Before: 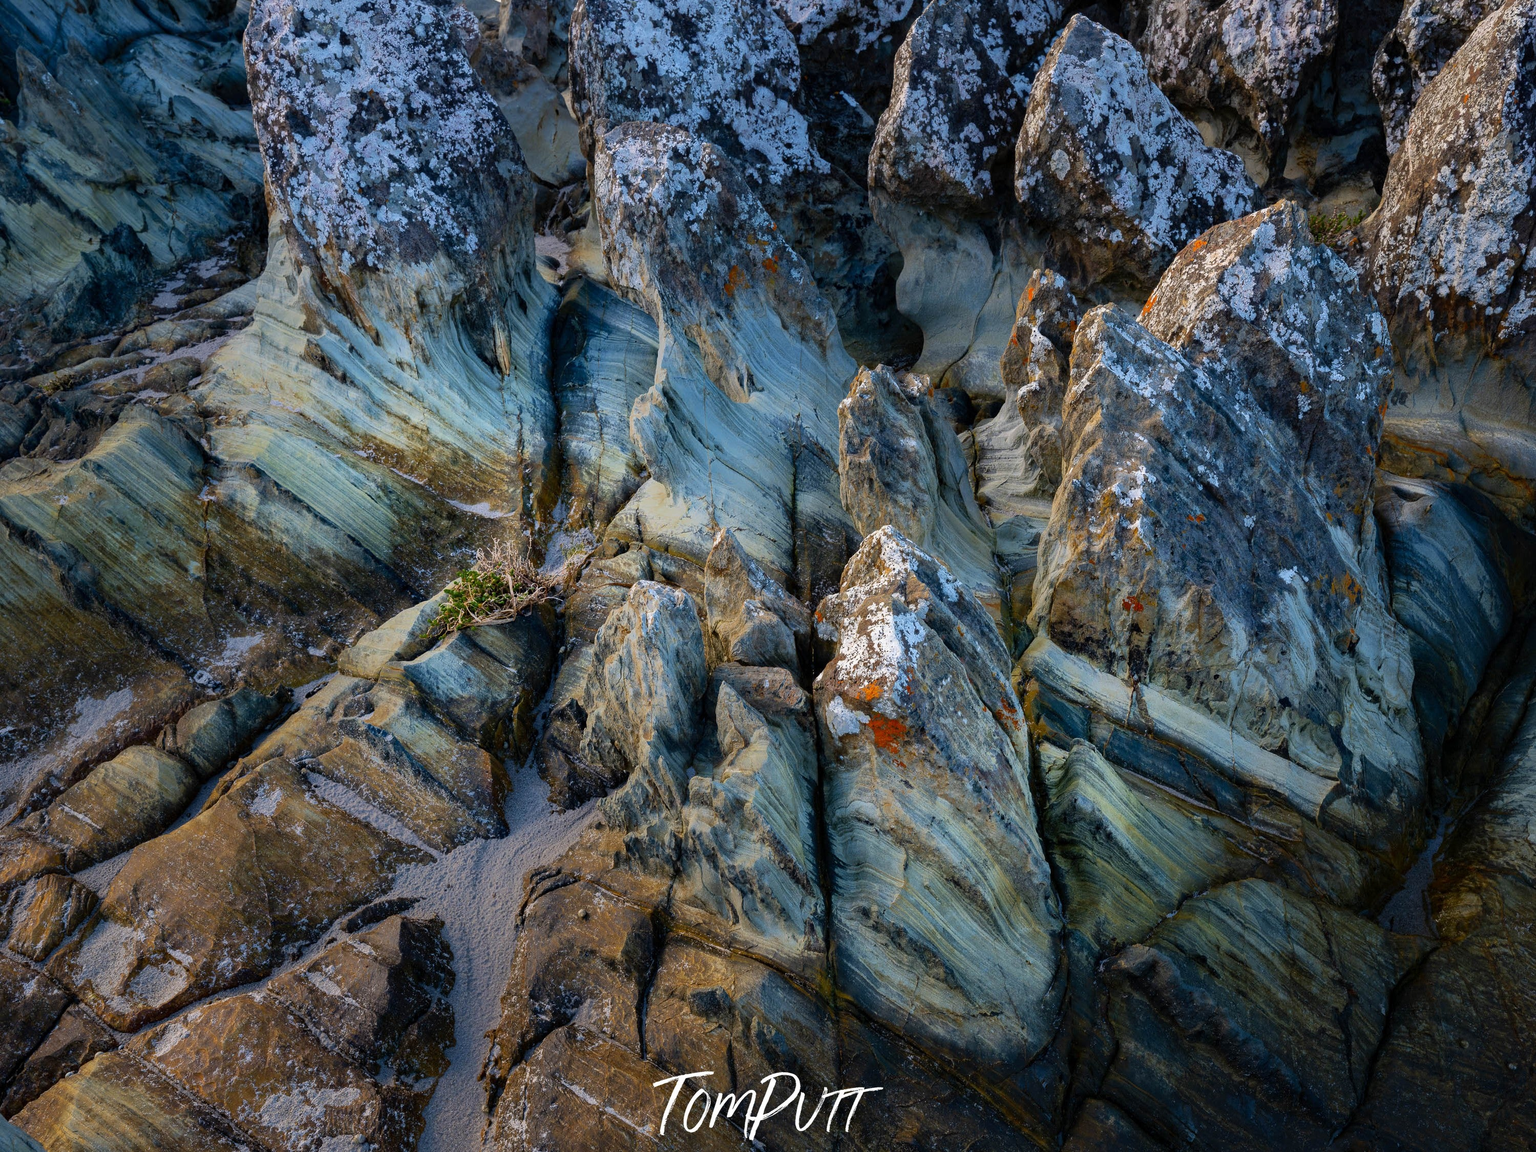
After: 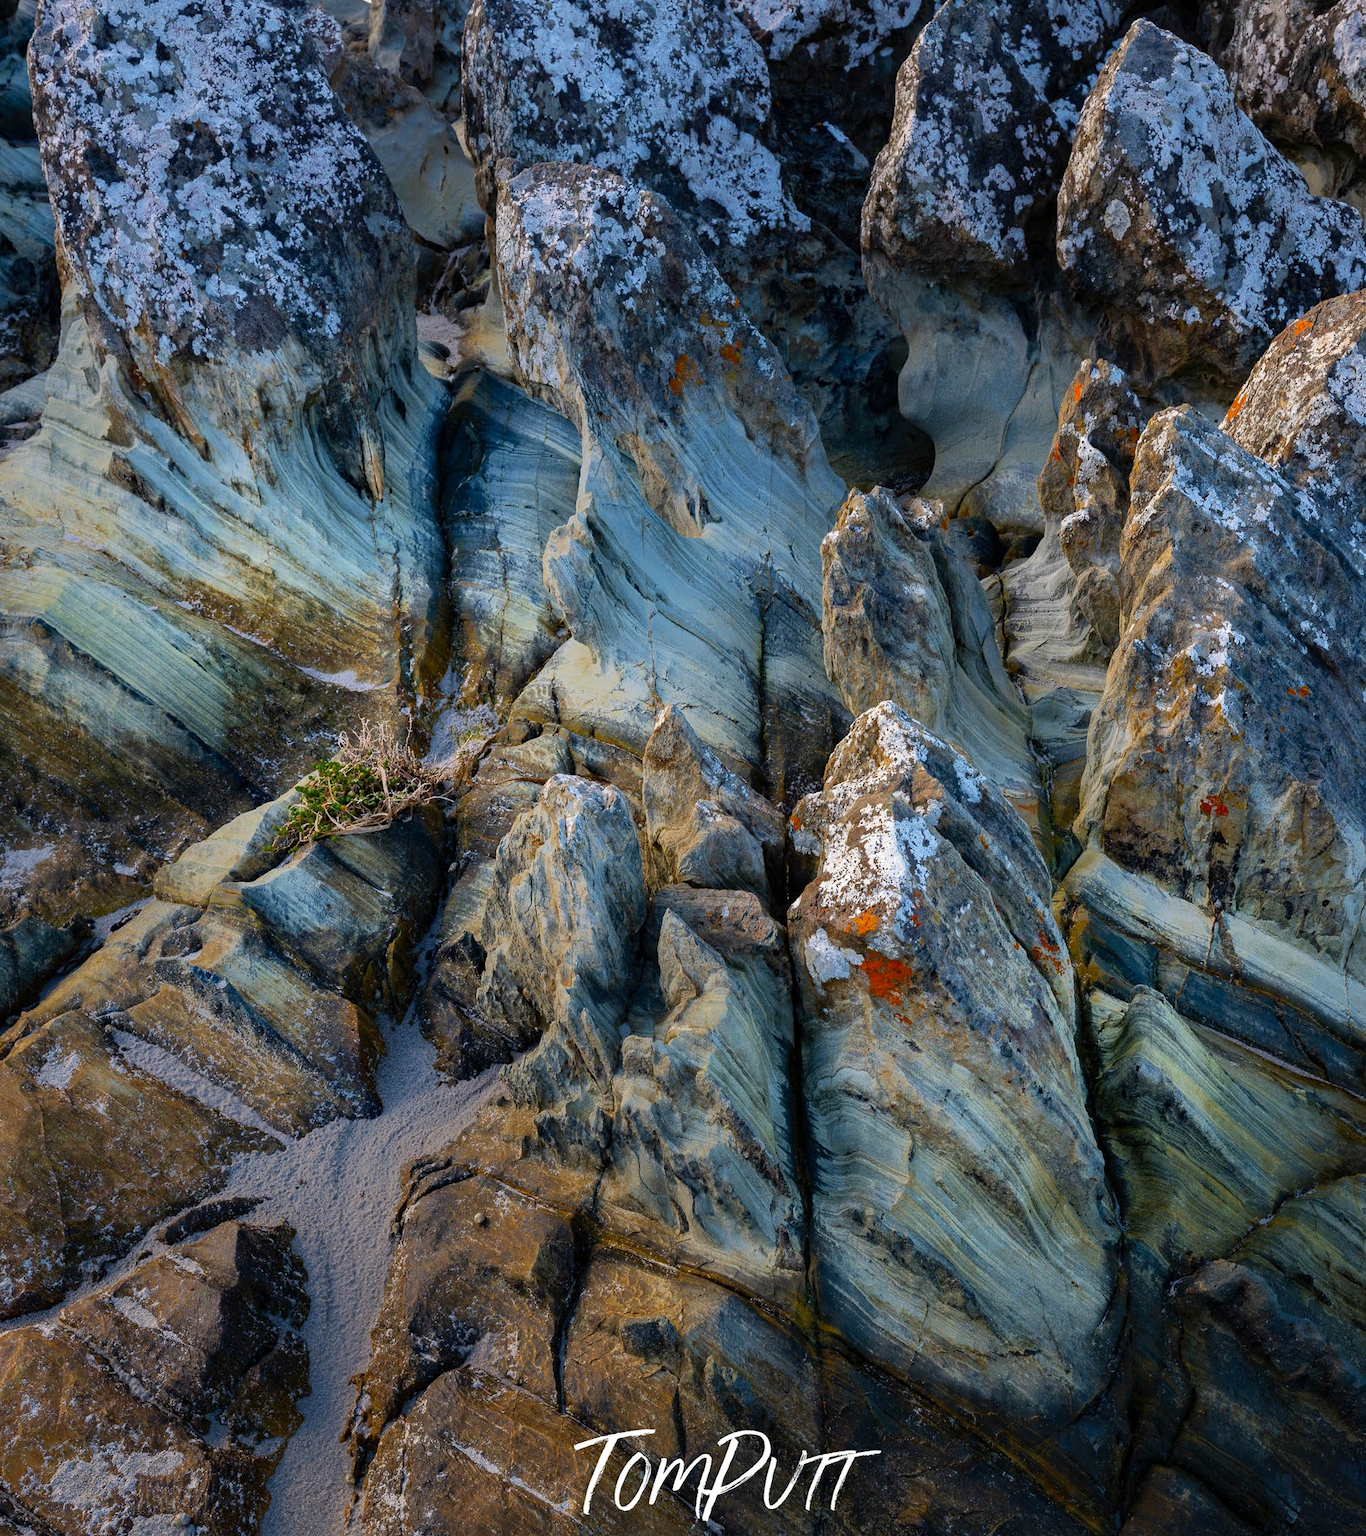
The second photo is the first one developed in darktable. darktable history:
crop and rotate: left 14.508%, right 18.77%
color zones: curves: ch1 [(0, 0.523) (0.143, 0.545) (0.286, 0.52) (0.429, 0.506) (0.571, 0.503) (0.714, 0.503) (0.857, 0.508) (1, 0.523)]
